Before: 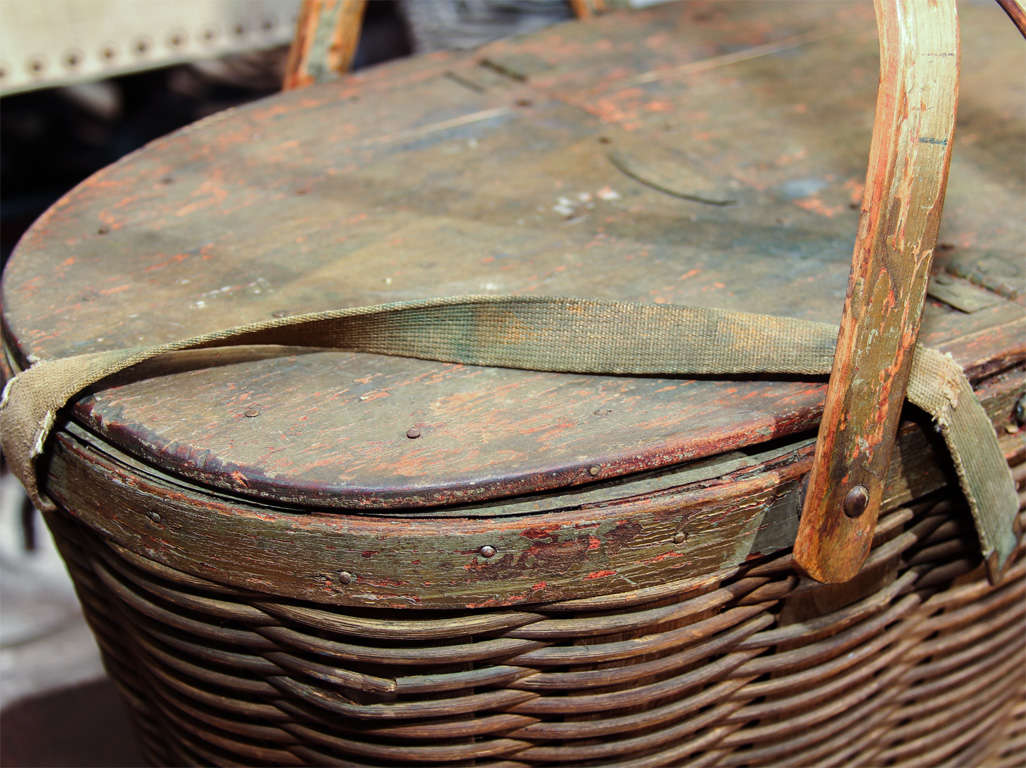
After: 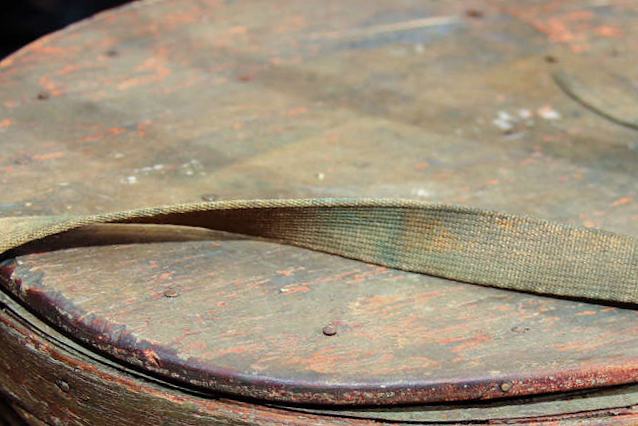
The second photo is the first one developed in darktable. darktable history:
crop and rotate: angle -6.09°, left 2.01%, top 6.861%, right 27.27%, bottom 30.018%
exposure: exposure -0.003 EV, compensate exposure bias true, compensate highlight preservation false
